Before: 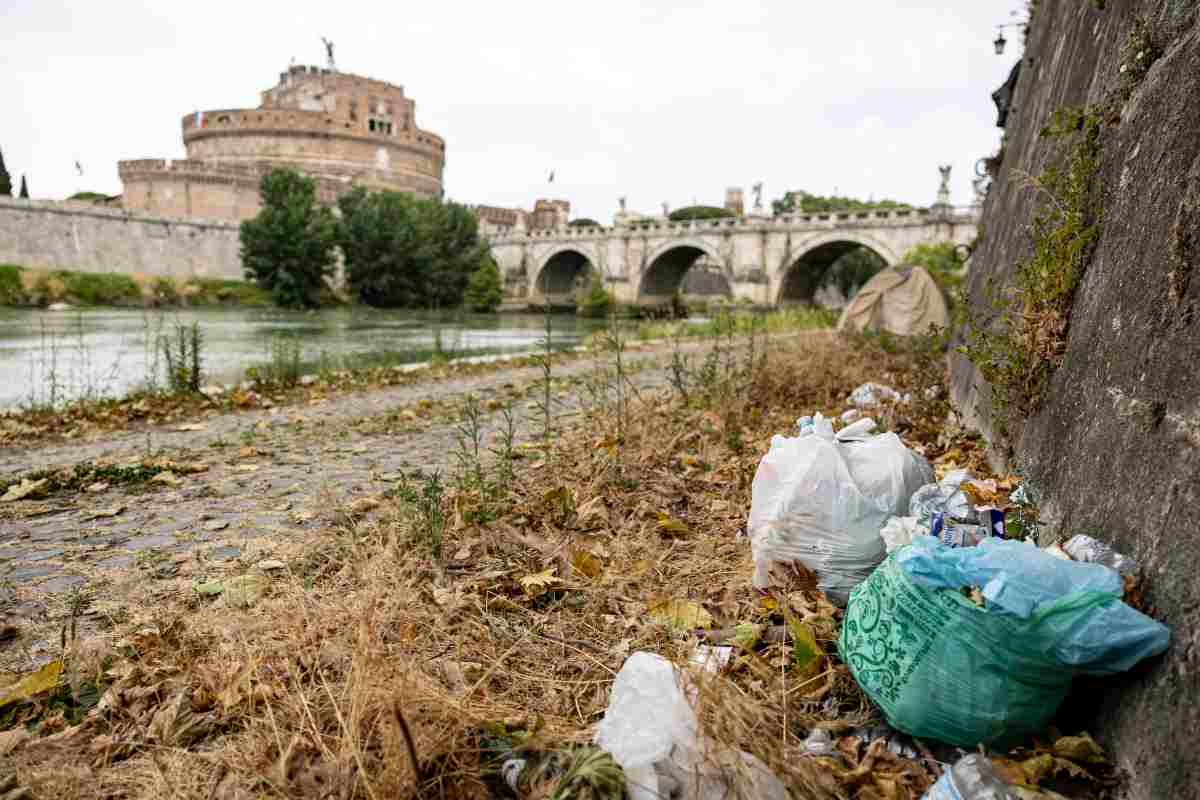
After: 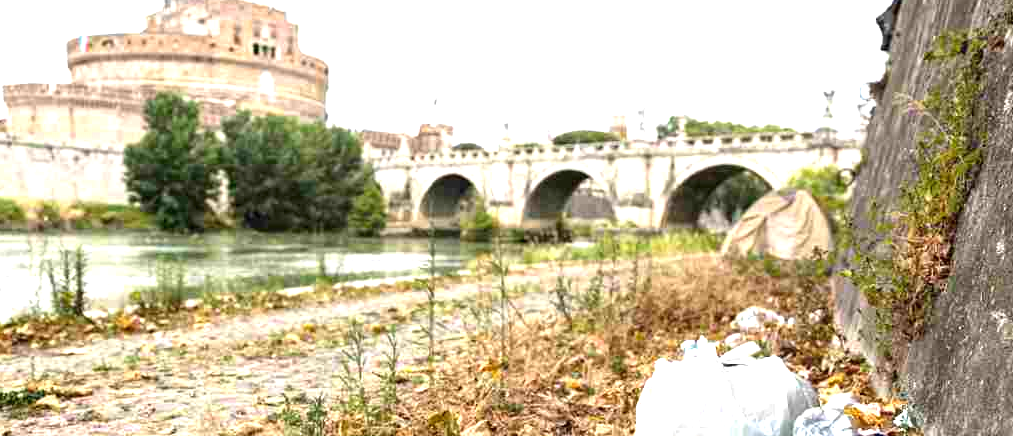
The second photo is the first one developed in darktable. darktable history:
exposure: black level correction 0, exposure 1.2 EV, compensate exposure bias true, compensate highlight preservation false
crop and rotate: left 9.687%, top 9.53%, right 5.893%, bottom 35.865%
